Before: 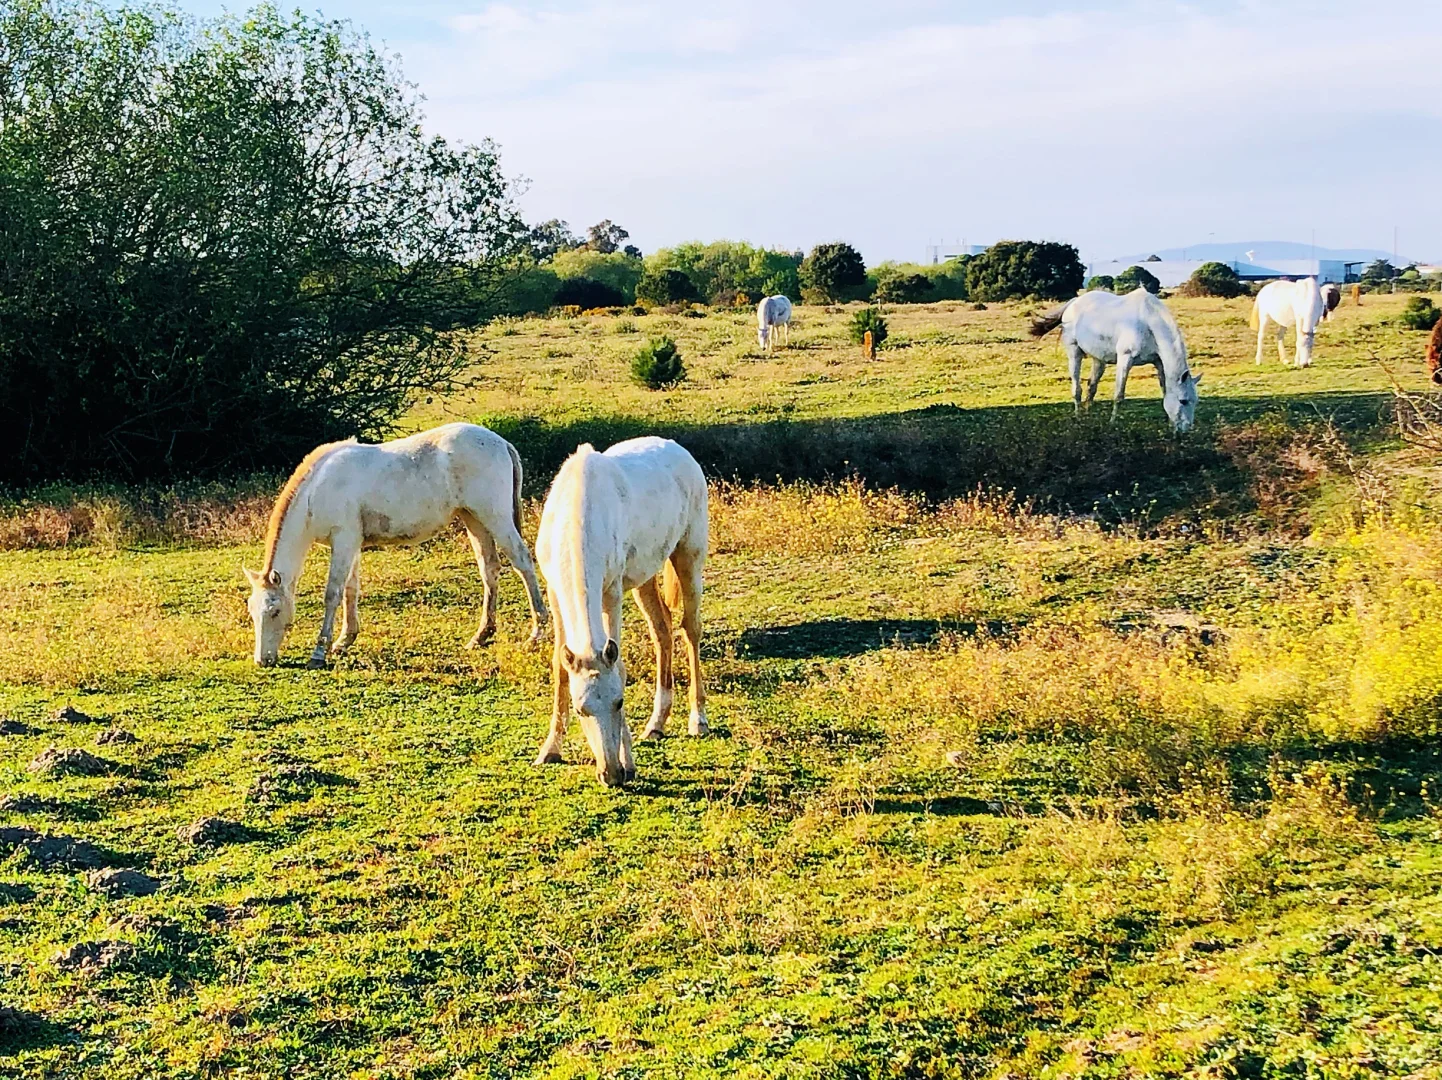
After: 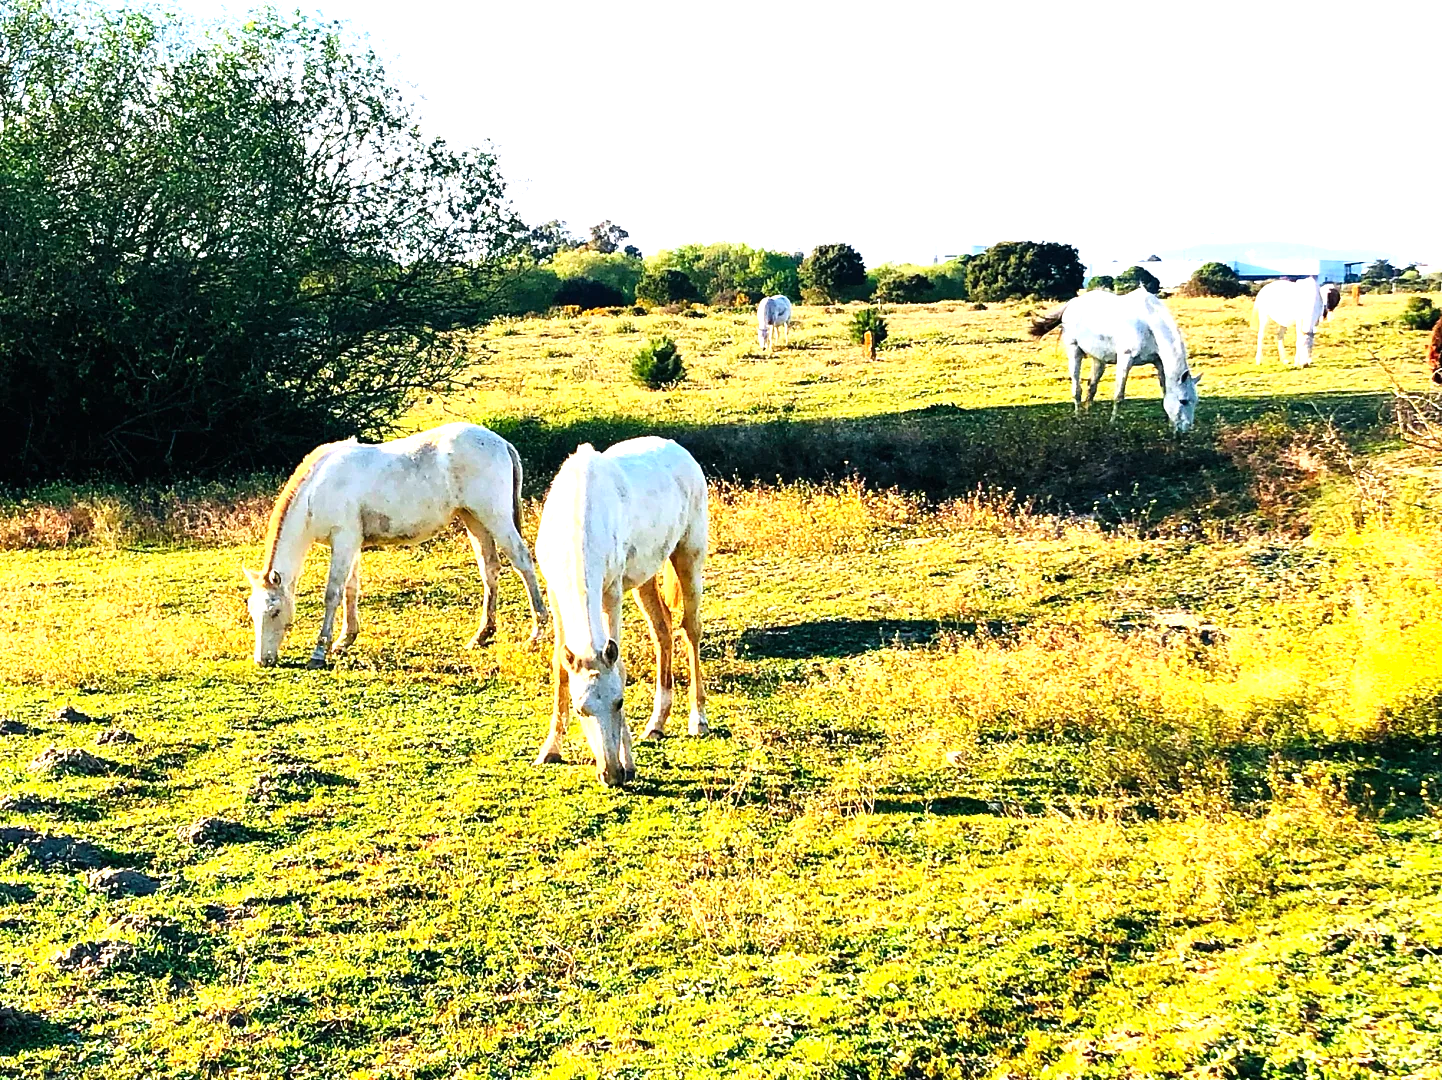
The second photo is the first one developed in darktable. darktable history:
levels: levels [0, 0.394, 0.787]
exposure: compensate highlight preservation false
contrast brightness saturation: contrast 0.097, brightness 0.012, saturation 0.025
